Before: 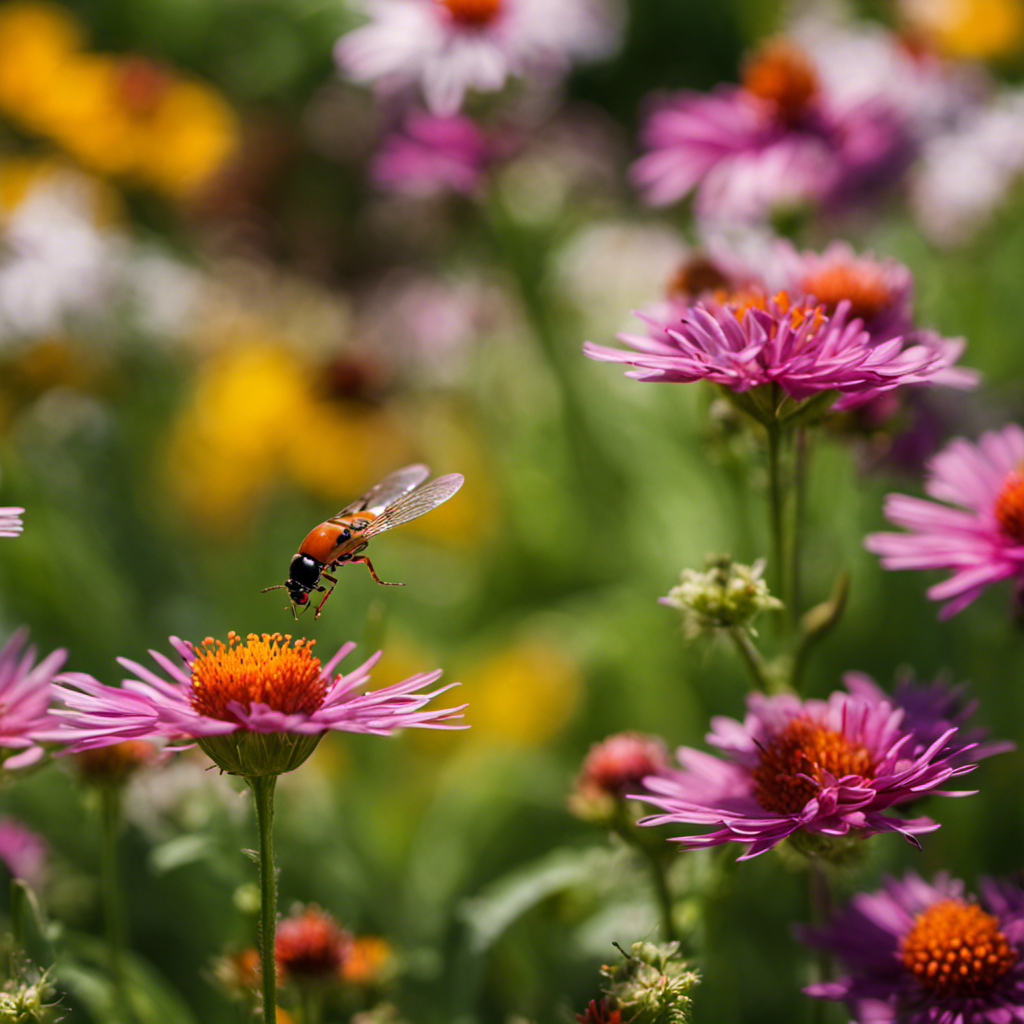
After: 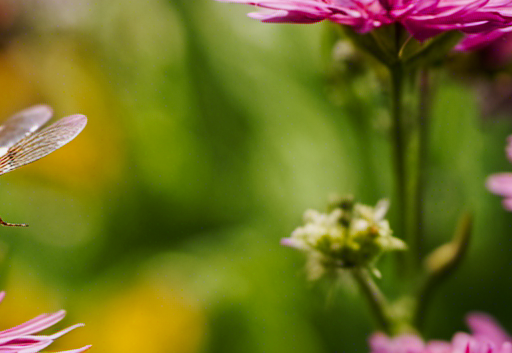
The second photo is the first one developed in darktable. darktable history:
crop: left 36.867%, top 35.12%, right 13.082%, bottom 30.354%
tone curve: curves: ch0 [(0, 0) (0.068, 0.031) (0.175, 0.132) (0.337, 0.304) (0.498, 0.511) (0.748, 0.762) (0.993, 0.954)]; ch1 [(0, 0) (0.294, 0.184) (0.359, 0.34) (0.362, 0.35) (0.43, 0.41) (0.469, 0.453) (0.495, 0.489) (0.54, 0.563) (0.612, 0.641) (1, 1)]; ch2 [(0, 0) (0.431, 0.419) (0.495, 0.502) (0.524, 0.534) (0.557, 0.56) (0.634, 0.654) (0.728, 0.722) (1, 1)], preserve colors none
